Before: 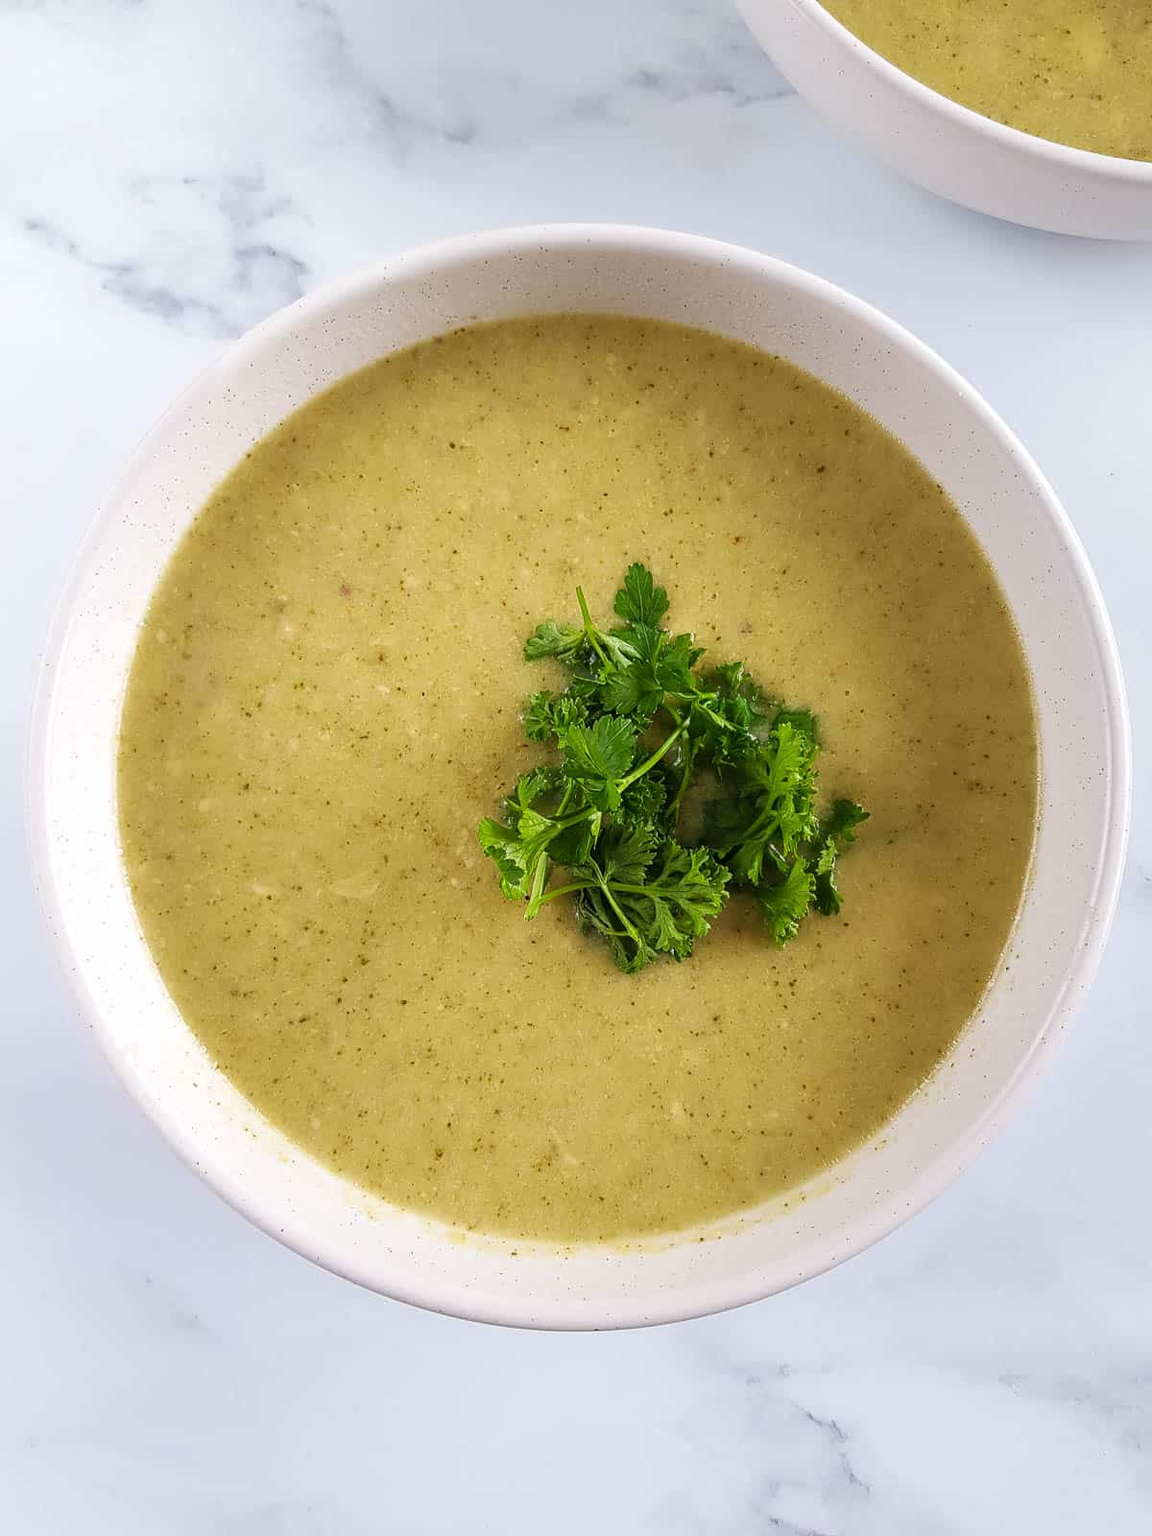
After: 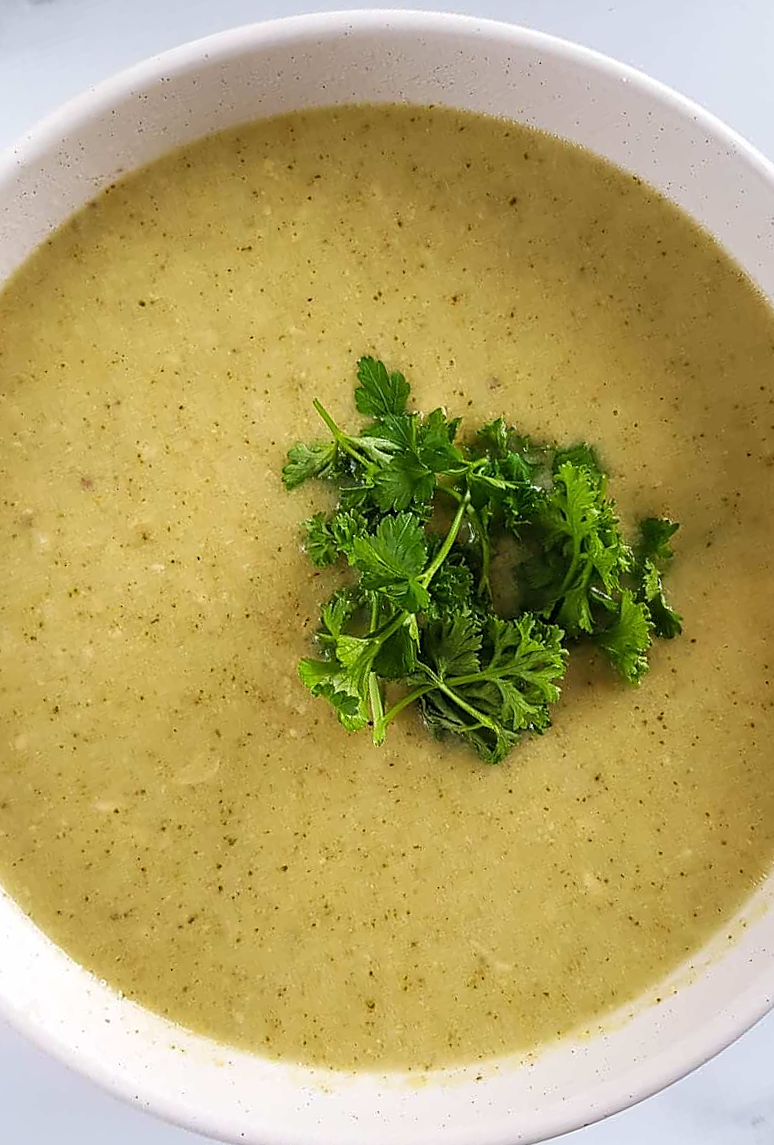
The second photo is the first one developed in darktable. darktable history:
crop and rotate: angle 19.13°, left 6.984%, right 3.829%, bottom 1.07%
sharpen: radius 1.857, amount 0.409, threshold 1.191
